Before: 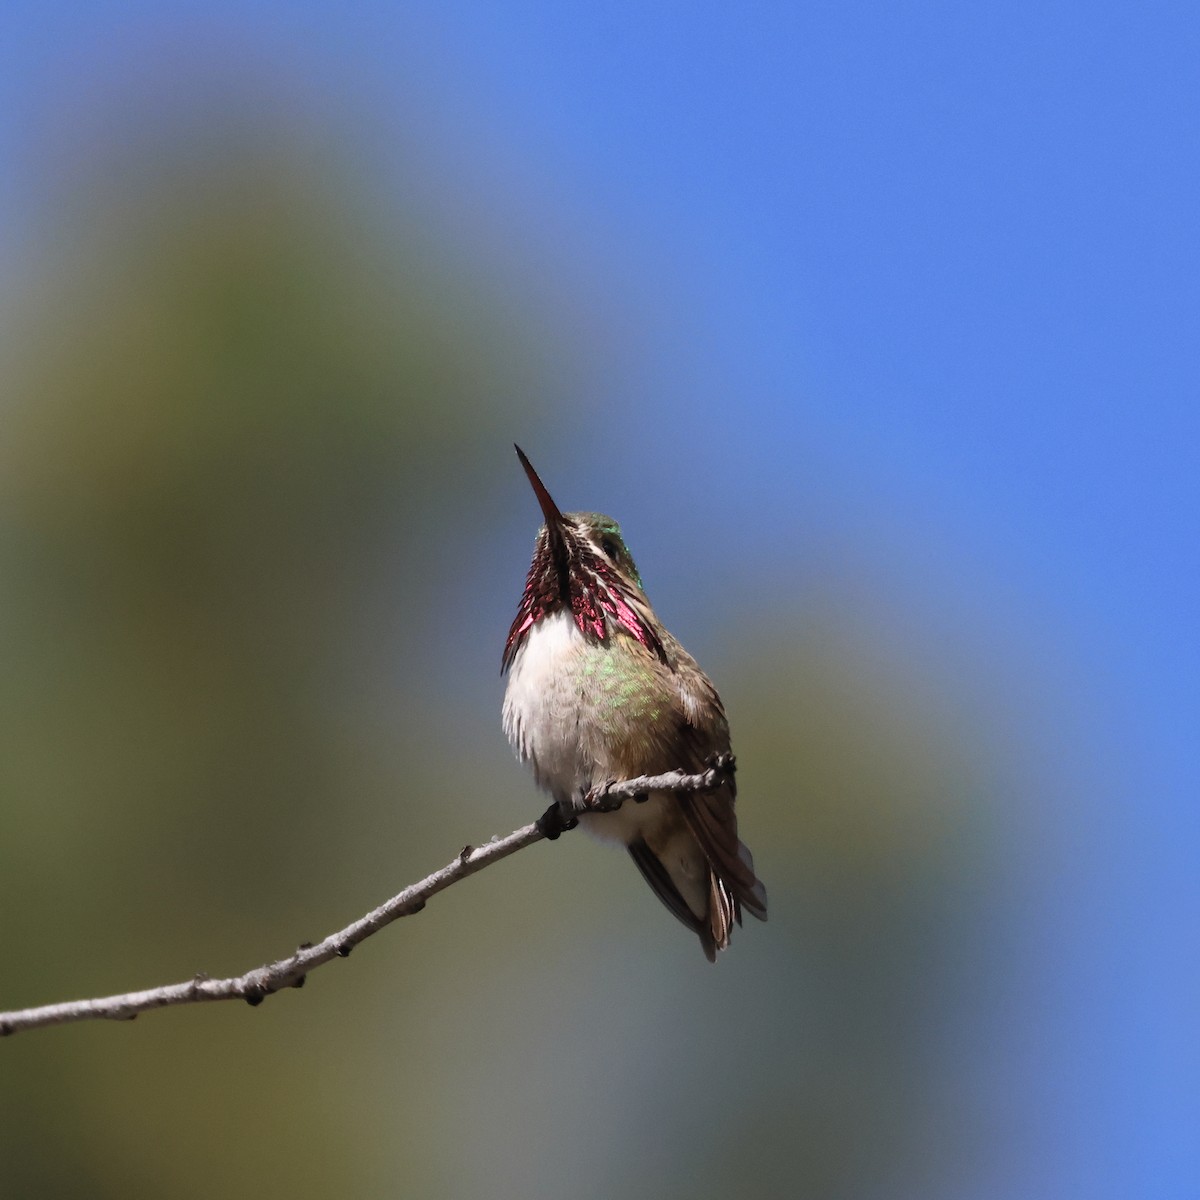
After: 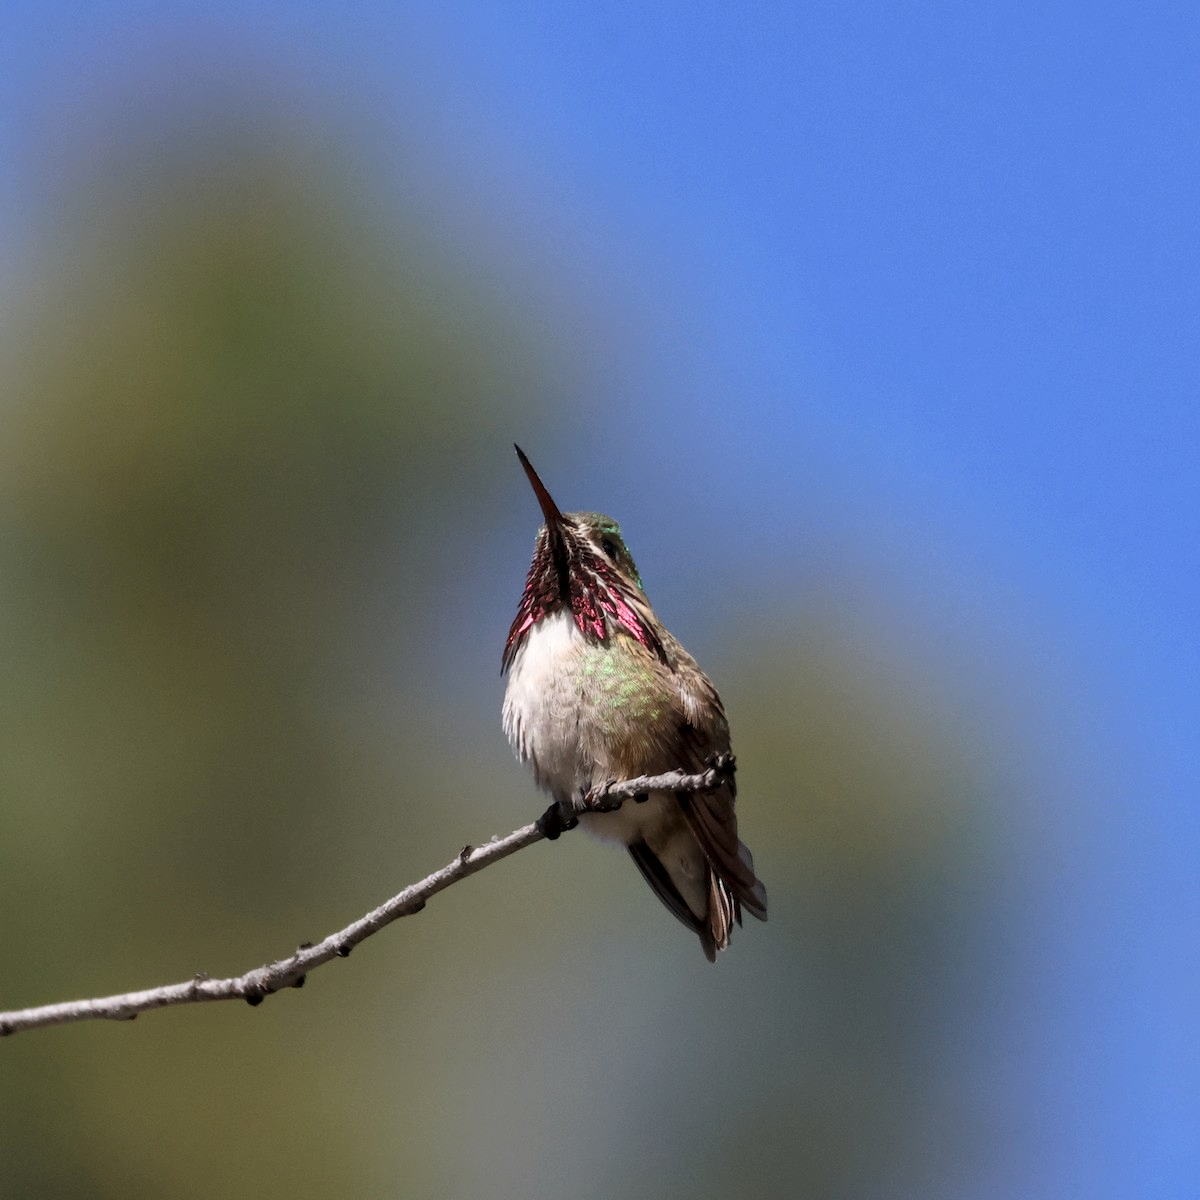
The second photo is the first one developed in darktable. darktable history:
shadows and highlights: shadows 49, highlights -41, soften with gaussian
local contrast: on, module defaults
